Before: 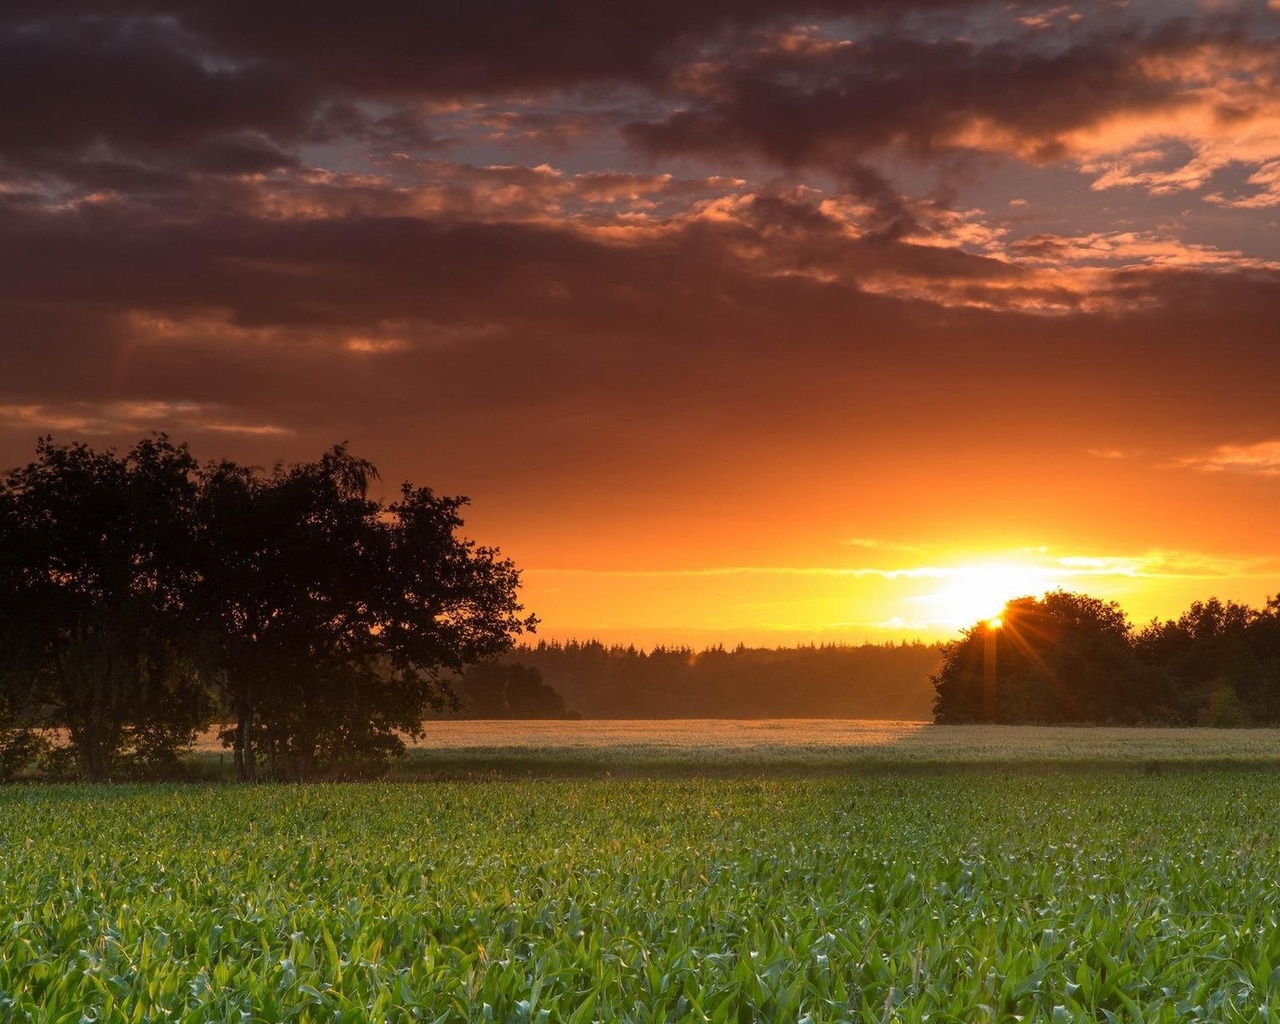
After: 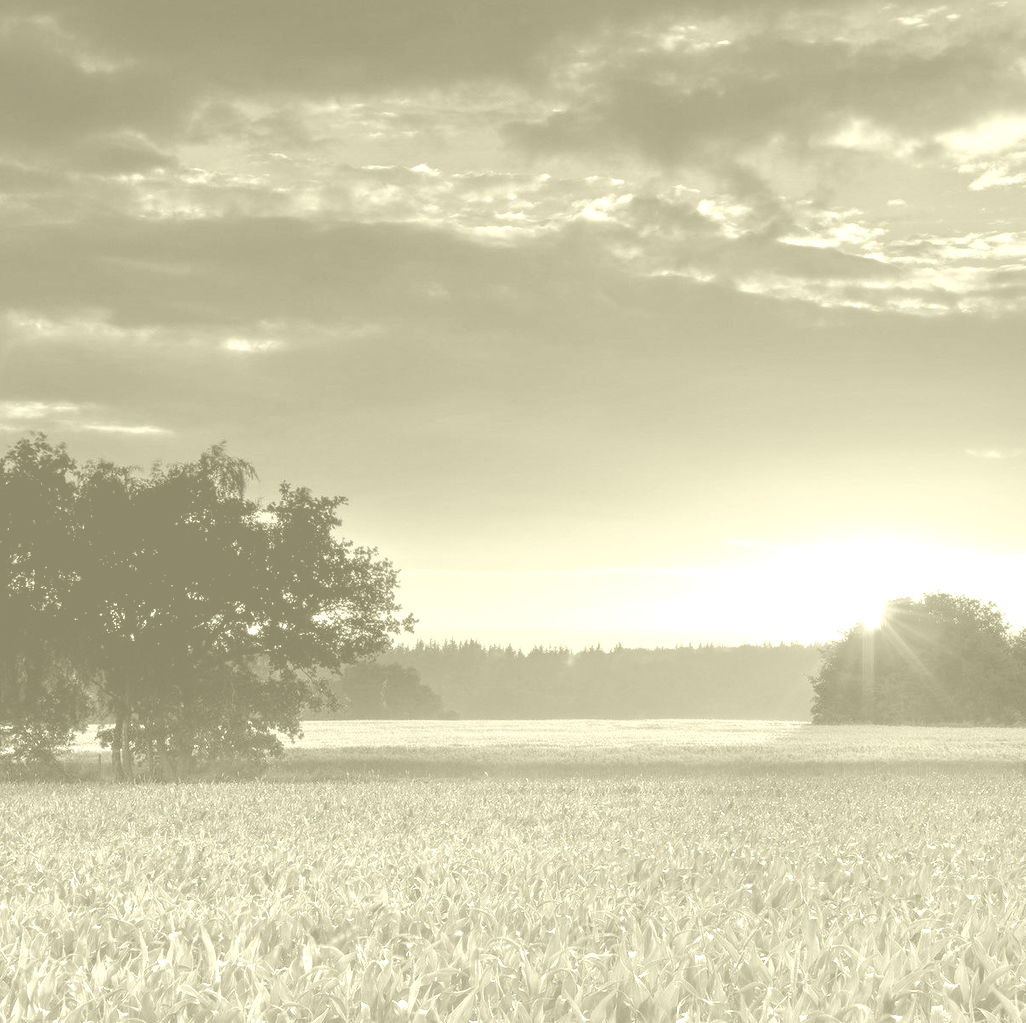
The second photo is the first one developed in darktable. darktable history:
tone equalizer: -7 EV 0.15 EV, -6 EV 0.6 EV, -5 EV 1.15 EV, -4 EV 1.33 EV, -3 EV 1.15 EV, -2 EV 0.6 EV, -1 EV 0.15 EV, mask exposure compensation -0.5 EV
color balance rgb: shadows lift › chroma 2%, shadows lift › hue 185.64°, power › luminance 1.48%, highlights gain › chroma 3%, highlights gain › hue 54.51°, global offset › luminance -0.4%, perceptual saturation grading › highlights -18.47%, perceptual saturation grading › mid-tones 6.62%, perceptual saturation grading › shadows 28.22%, perceptual brilliance grading › highlights 15.68%, perceptual brilliance grading › shadows -14.29%, global vibrance 25.96%, contrast 6.45%
crop and rotate: left 9.597%, right 10.195%
colorize: hue 43.2°, saturation 40%, version 1
